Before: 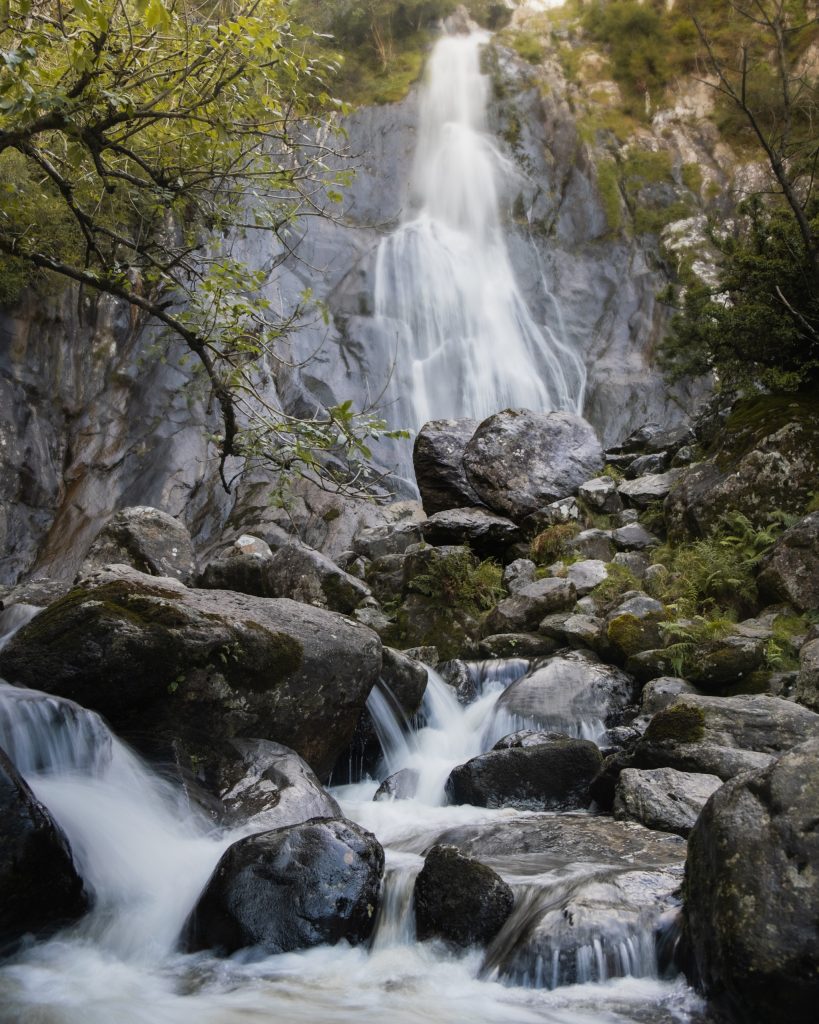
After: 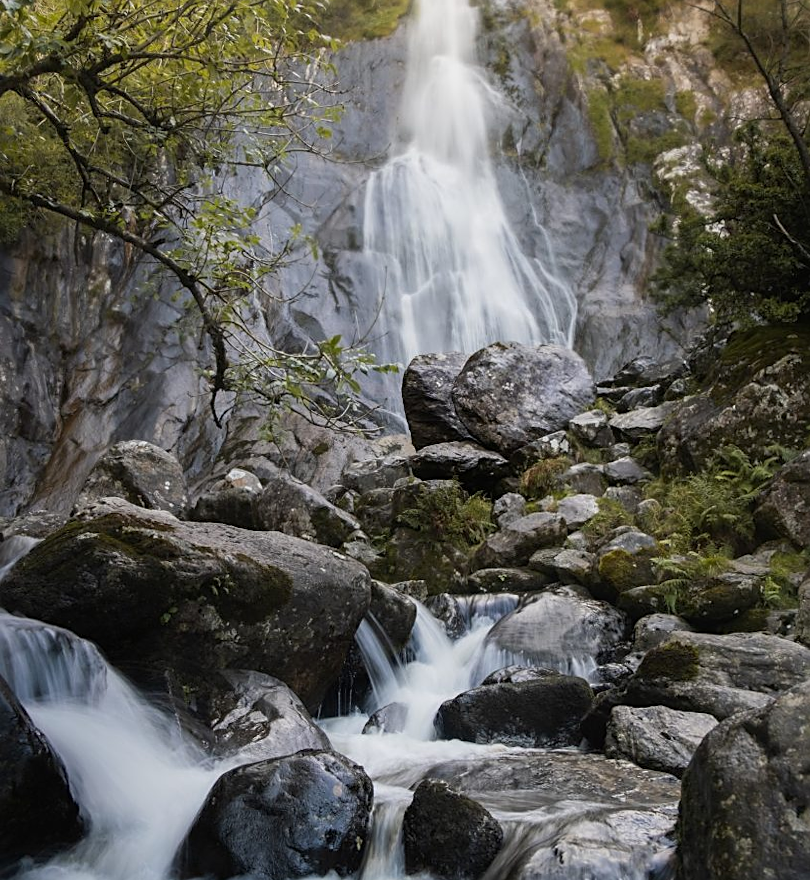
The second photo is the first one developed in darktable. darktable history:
crop: top 7.625%, bottom 8.027%
rotate and perspective: lens shift (horizontal) -0.055, automatic cropping off
sharpen: amount 0.478
